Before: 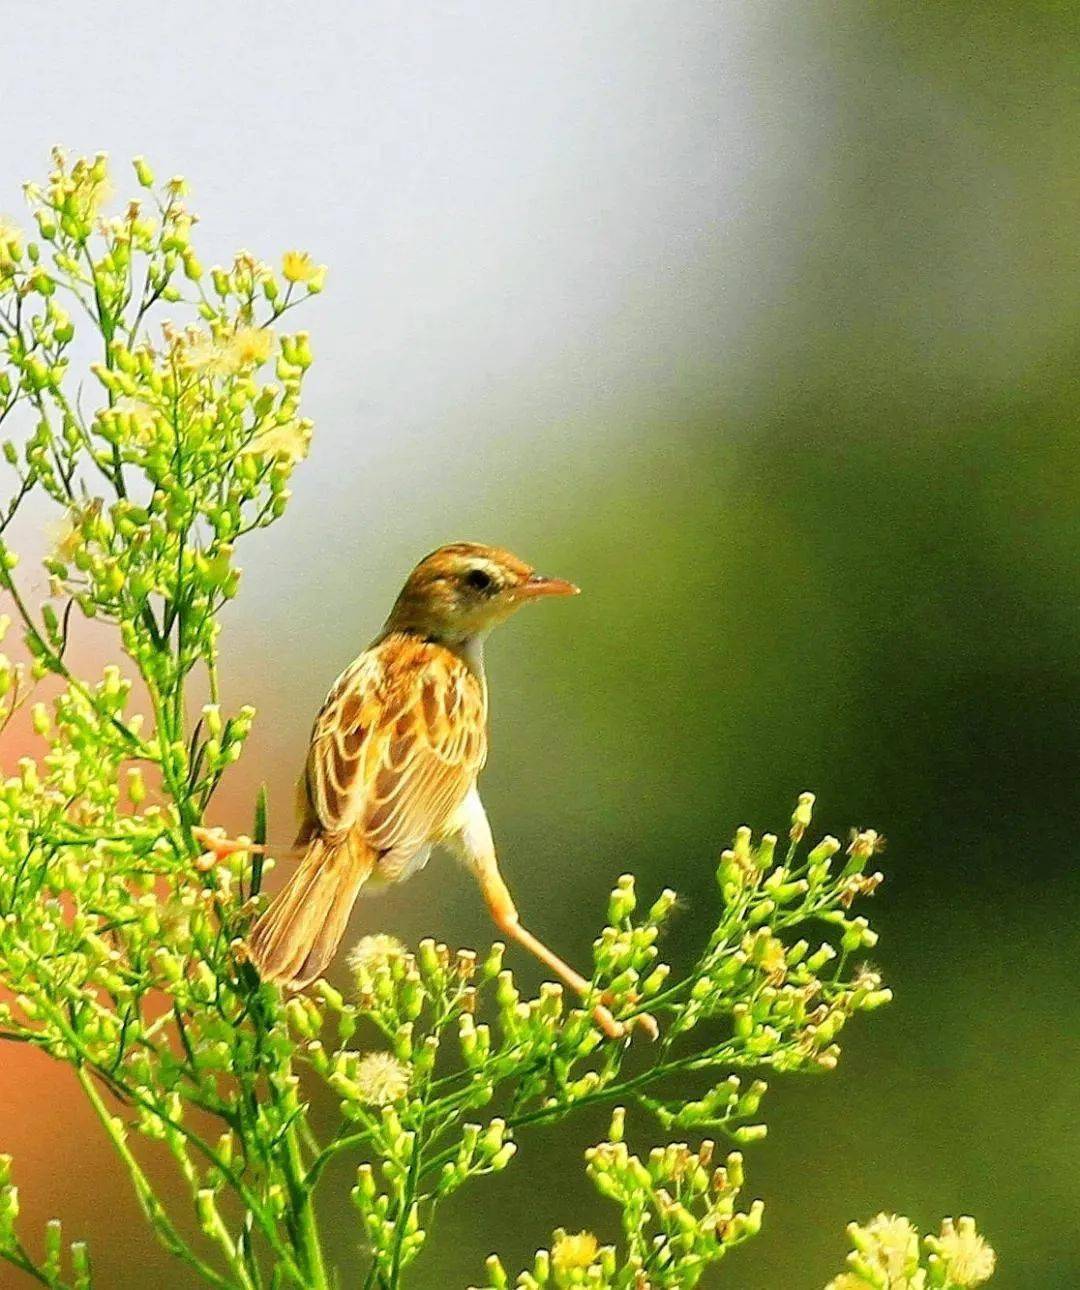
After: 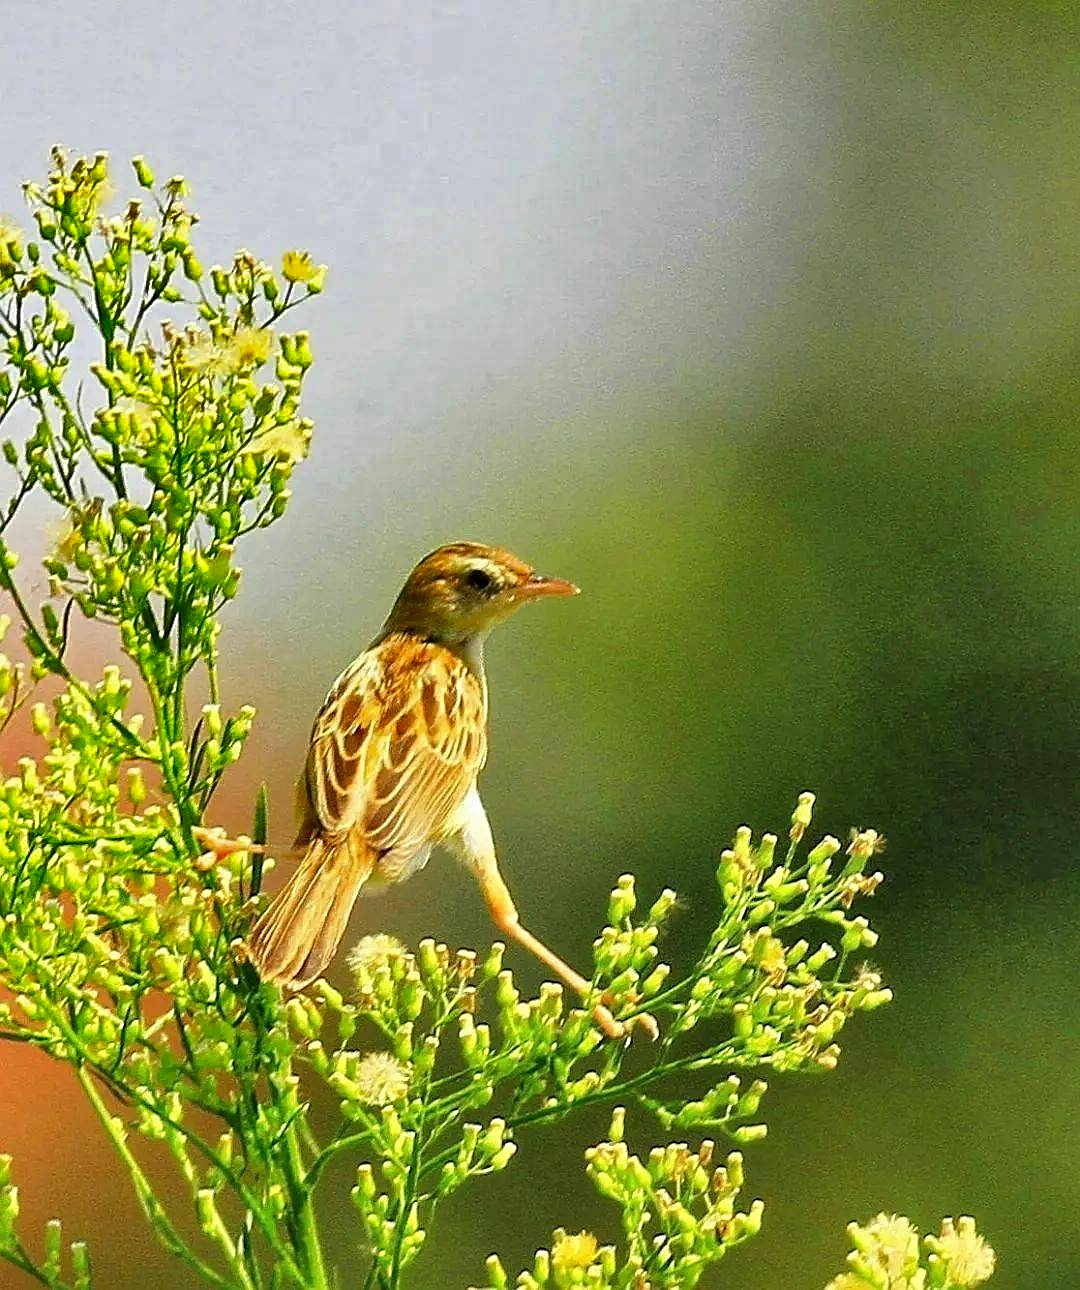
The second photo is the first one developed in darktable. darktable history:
sharpen: on, module defaults
shadows and highlights: shadows 60, highlights -60.23, soften with gaussian
